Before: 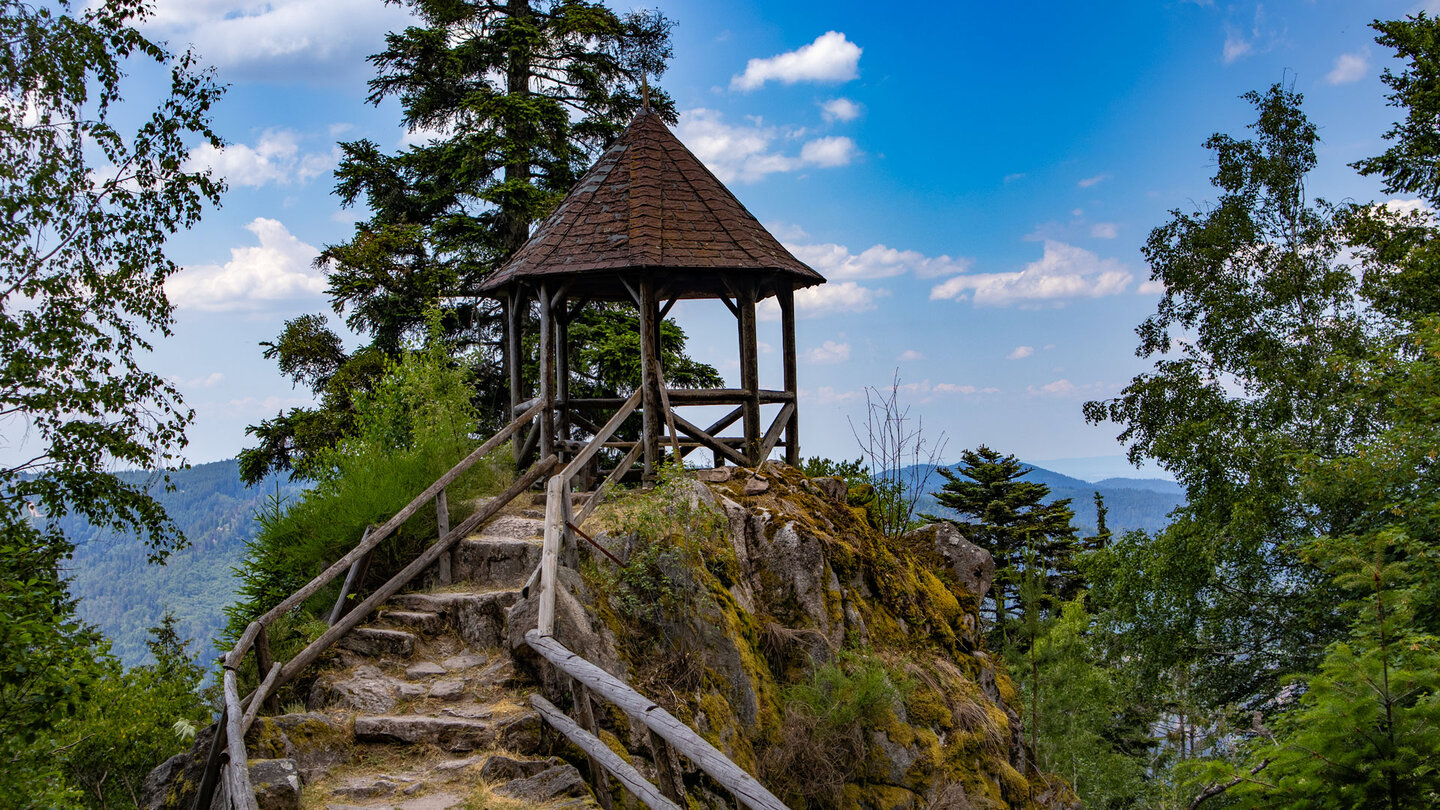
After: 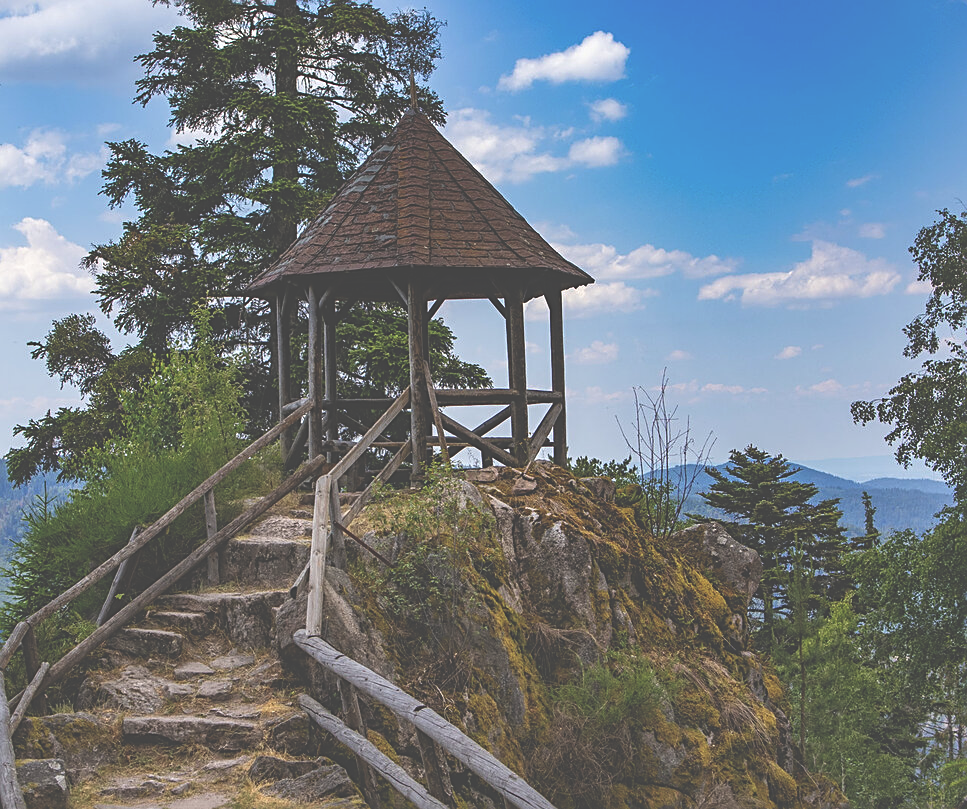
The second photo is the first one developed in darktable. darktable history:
exposure: black level correction -0.063, exposure -0.049 EV, compensate highlight preservation false
sharpen: on, module defaults
crop and rotate: left 16.175%, right 16.627%
